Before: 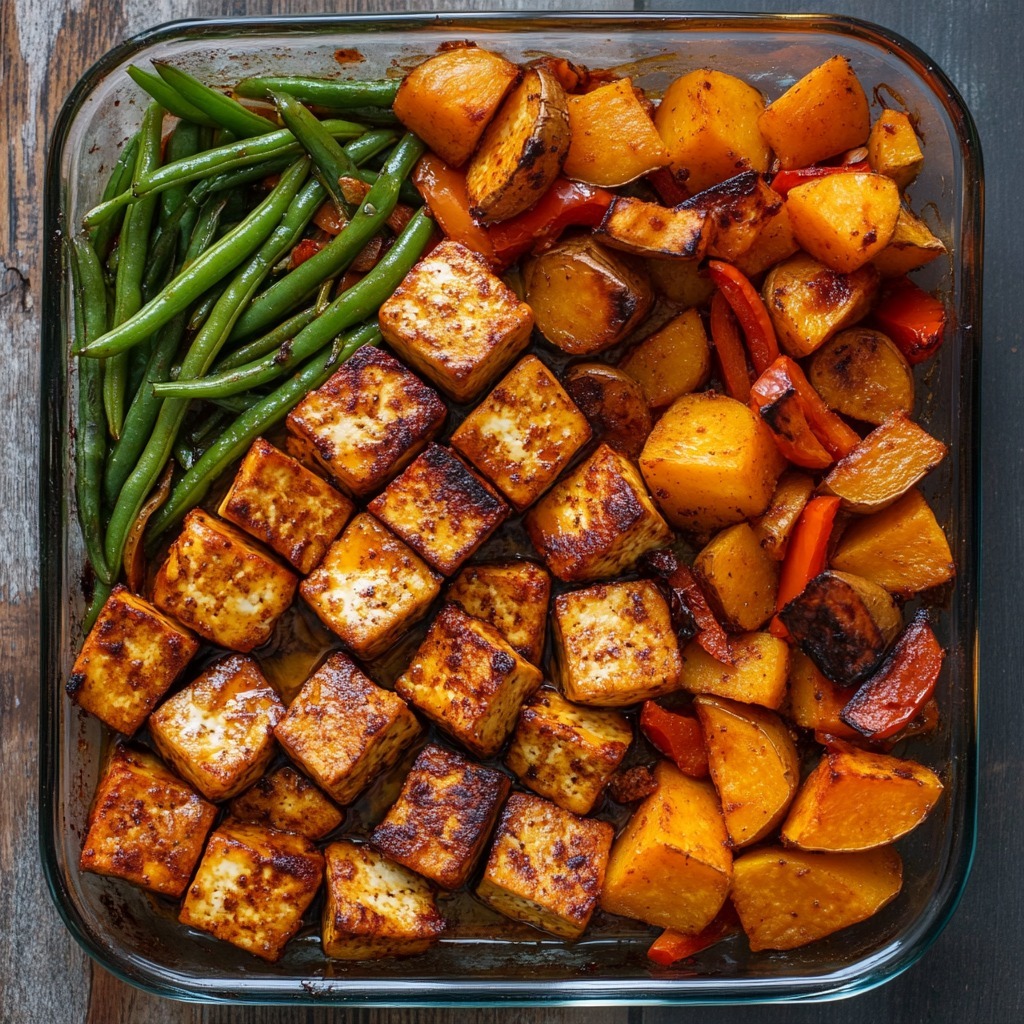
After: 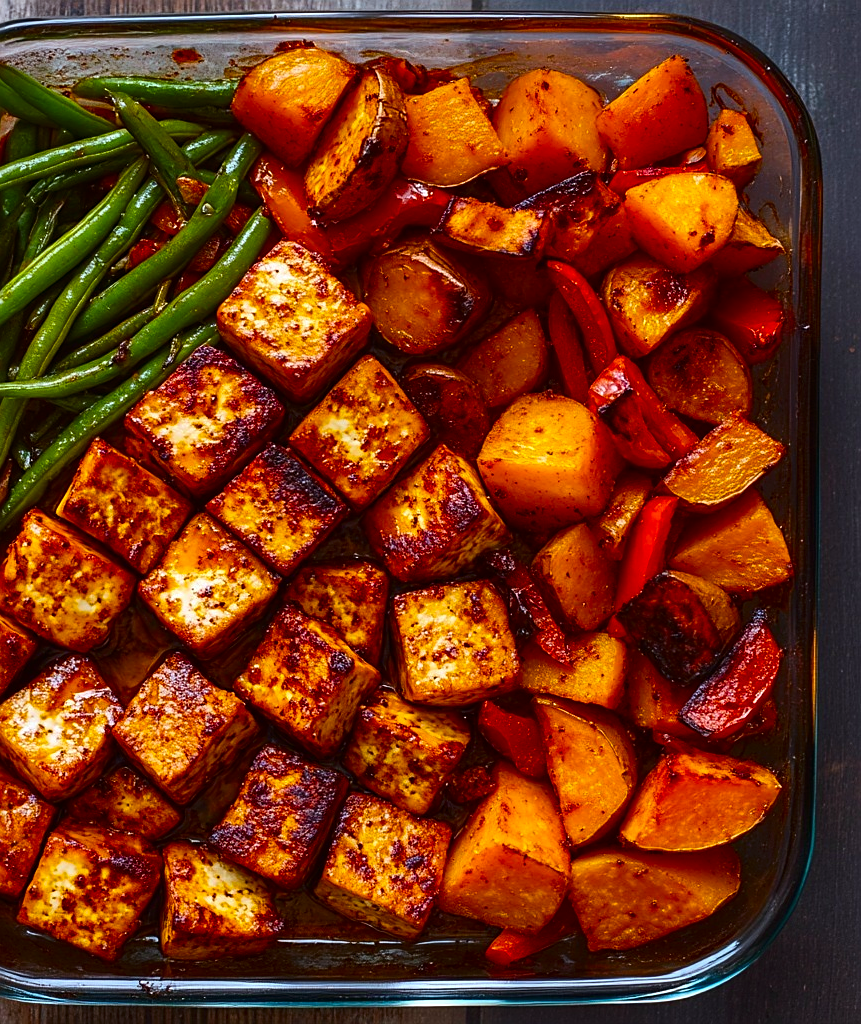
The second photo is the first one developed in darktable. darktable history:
crop: left 15.843%
exposure: black level correction -0.004, exposure 0.051 EV, compensate exposure bias true, compensate highlight preservation false
shadows and highlights: shadows 22.64, highlights -49, soften with gaussian
sharpen: on, module defaults
color correction: highlights a* -0.144, highlights b* -5.48, shadows a* -0.129, shadows b* -0.123
color balance rgb: power › chroma 1.044%, power › hue 27.93°, perceptual saturation grading › global saturation 25.819%
contrast brightness saturation: contrast 0.121, brightness -0.119, saturation 0.202
